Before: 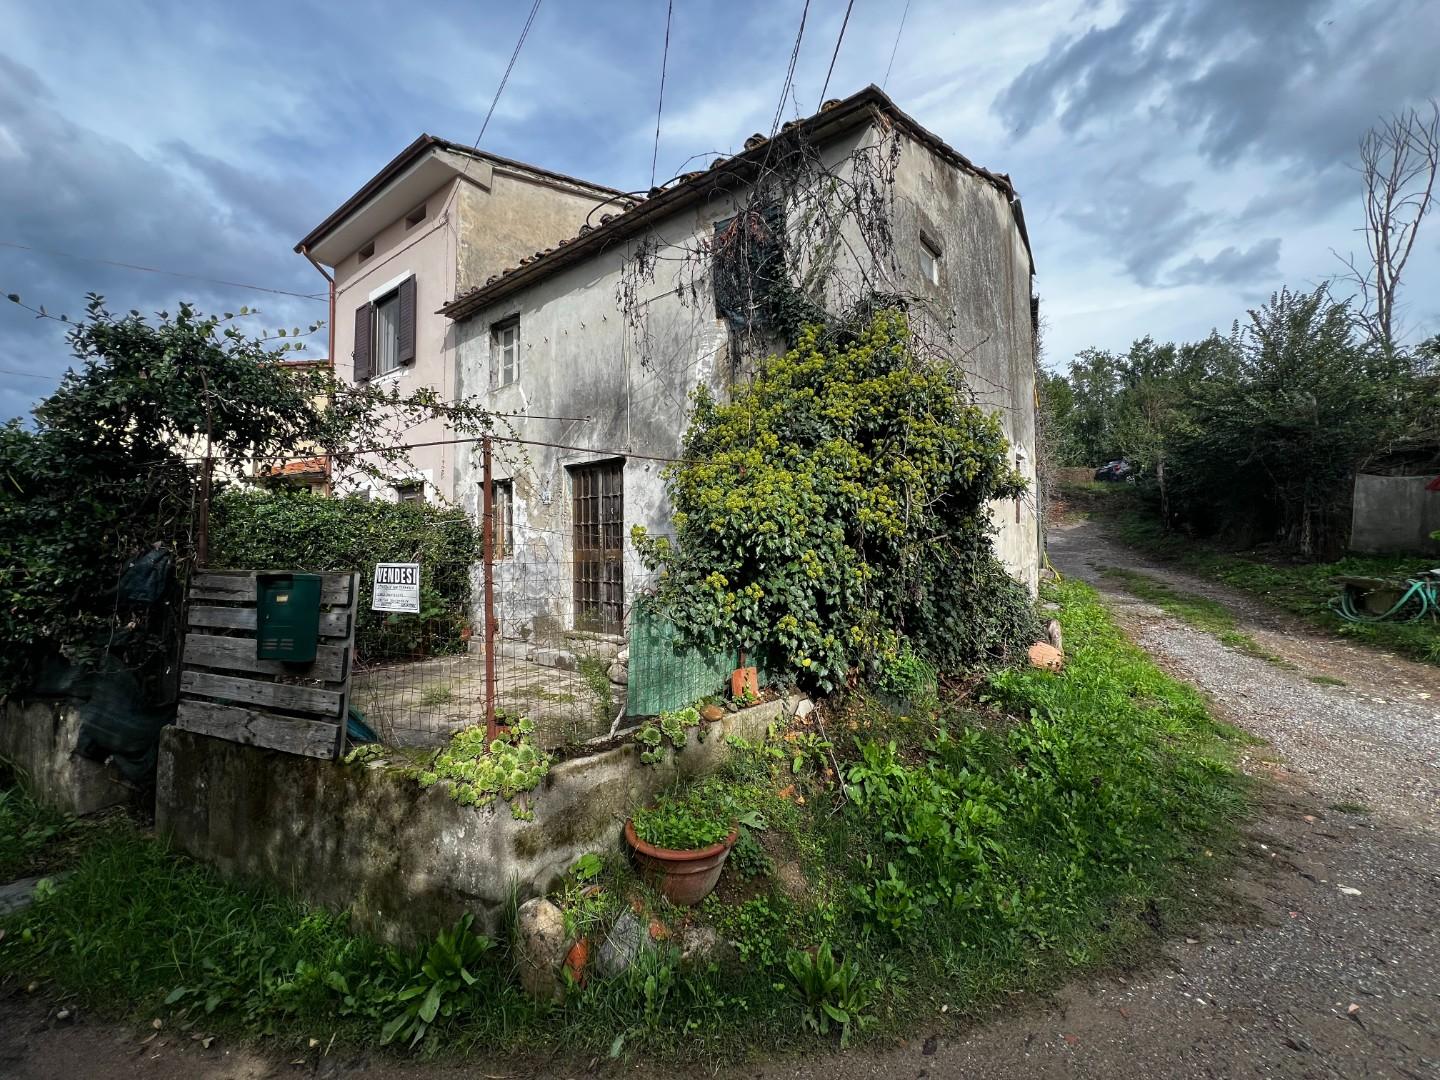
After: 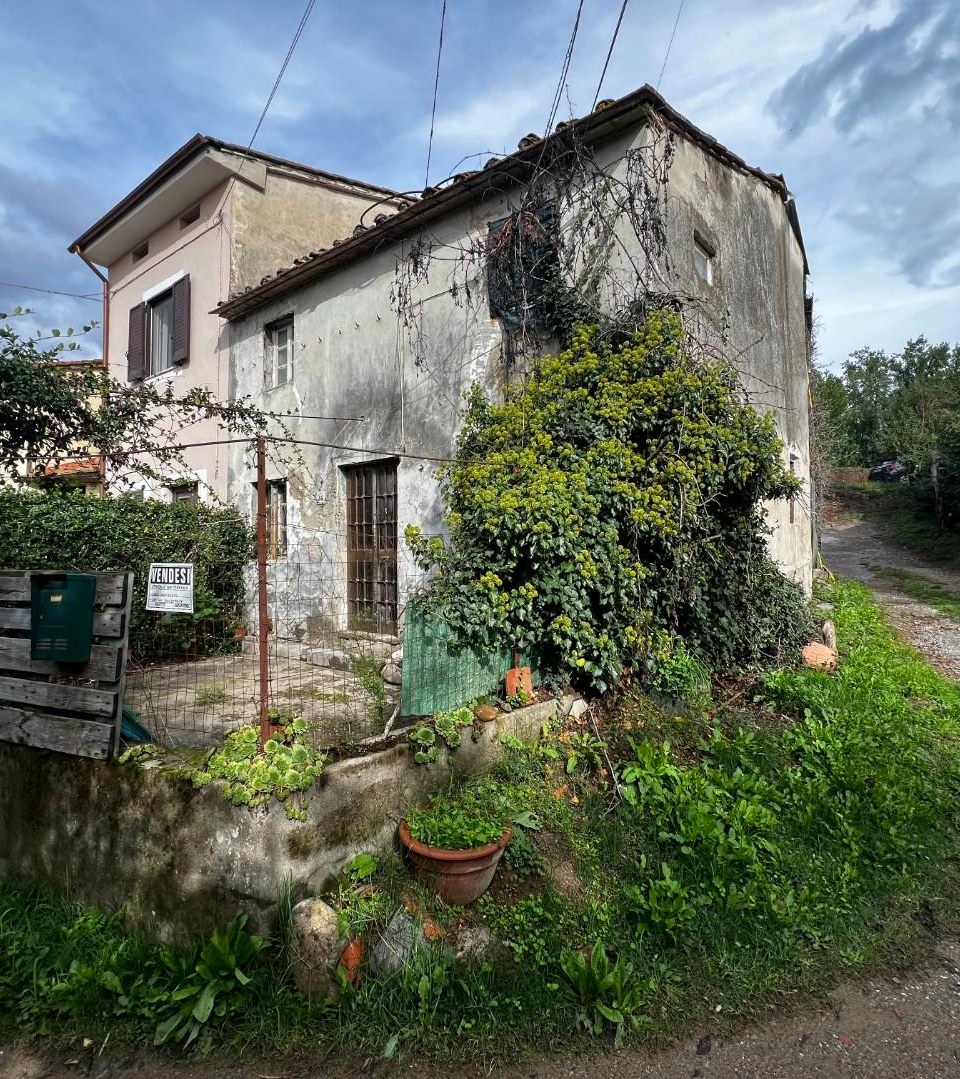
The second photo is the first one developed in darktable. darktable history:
crop and rotate: left 15.754%, right 17.579%
contrast brightness saturation: contrast 0.04, saturation 0.07
